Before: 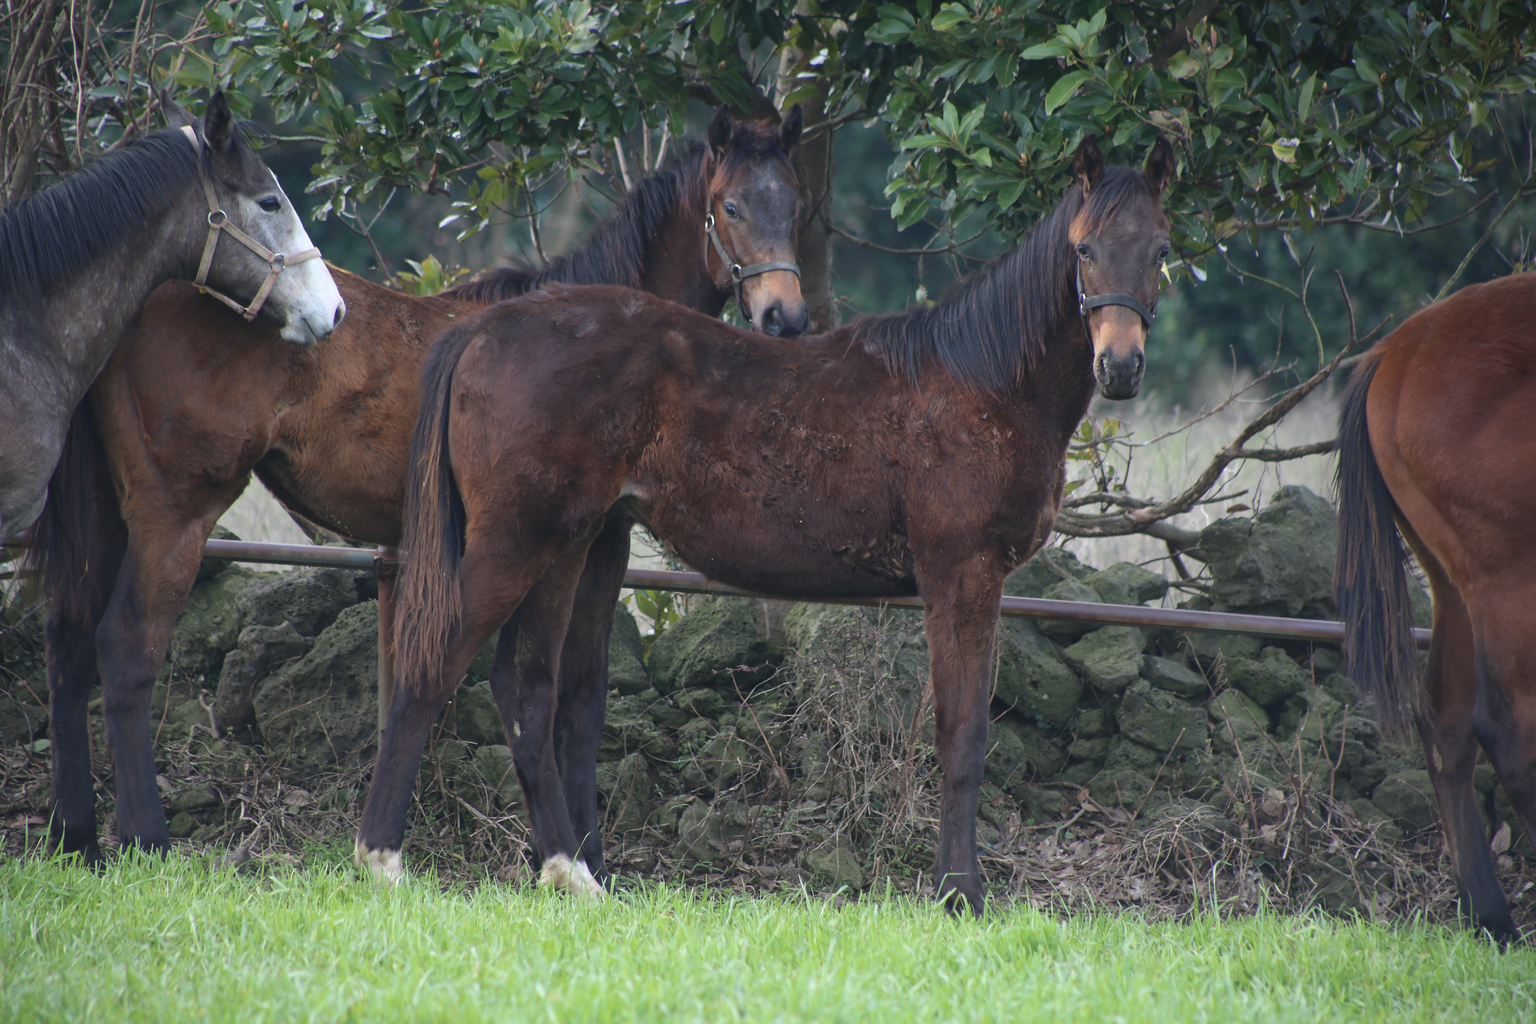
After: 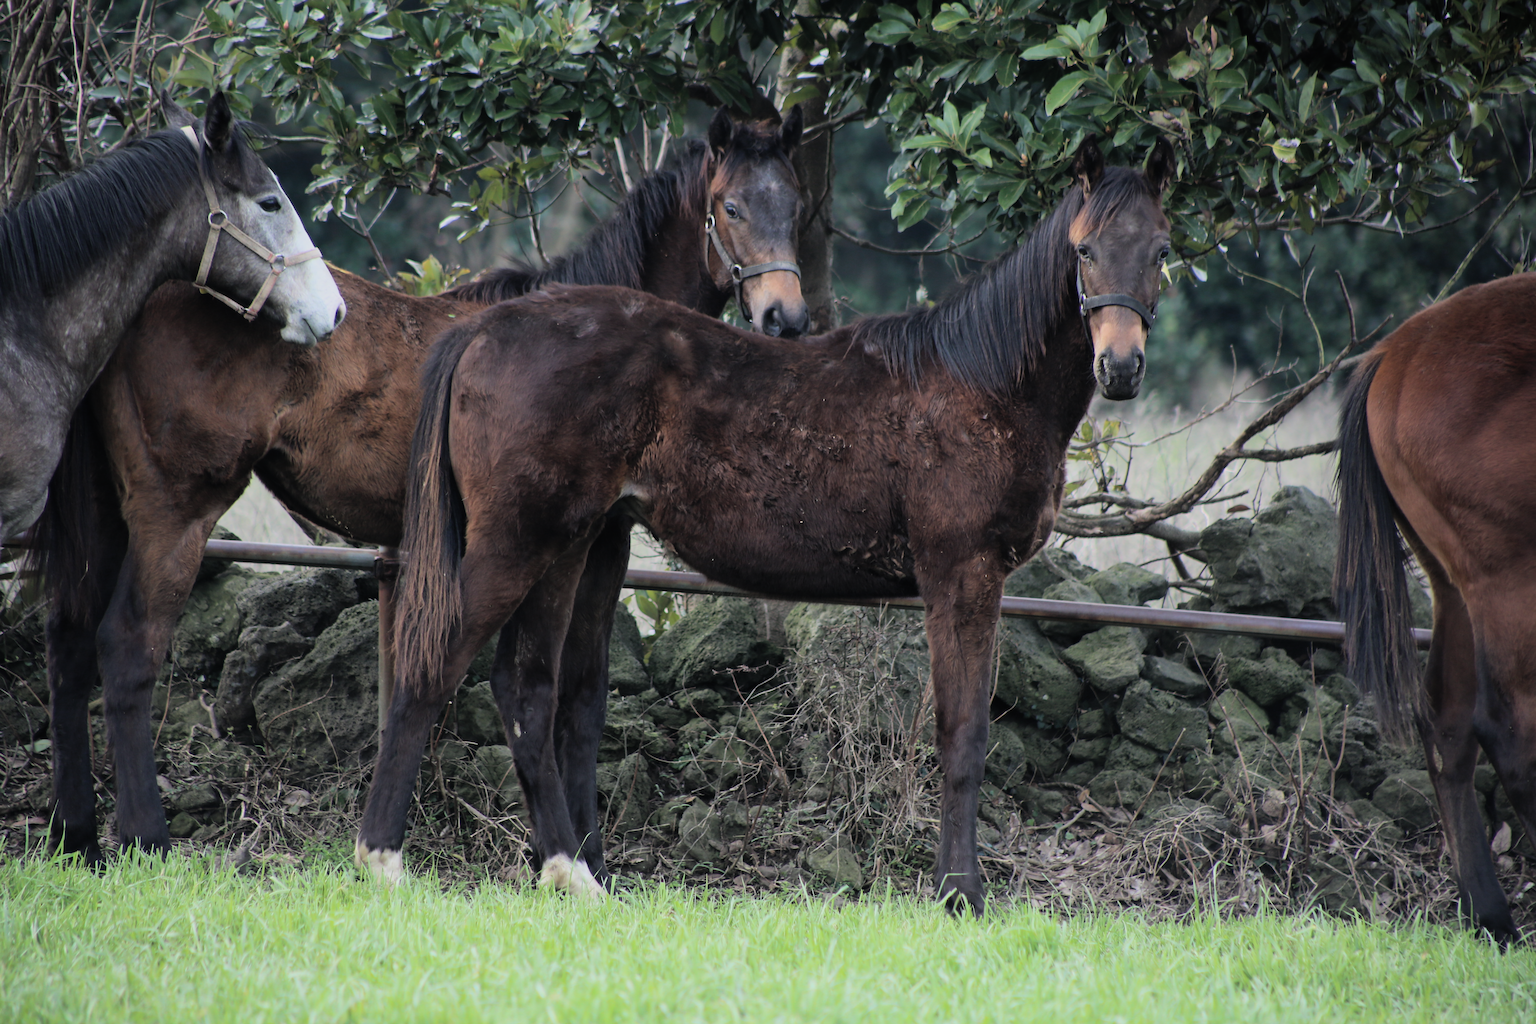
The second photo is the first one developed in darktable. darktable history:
contrast brightness saturation: contrast 0.046, brightness 0.069, saturation 0.015
filmic rgb: black relative exposure -7.5 EV, white relative exposure 4.99 EV, hardness 3.35, contrast 1.297
